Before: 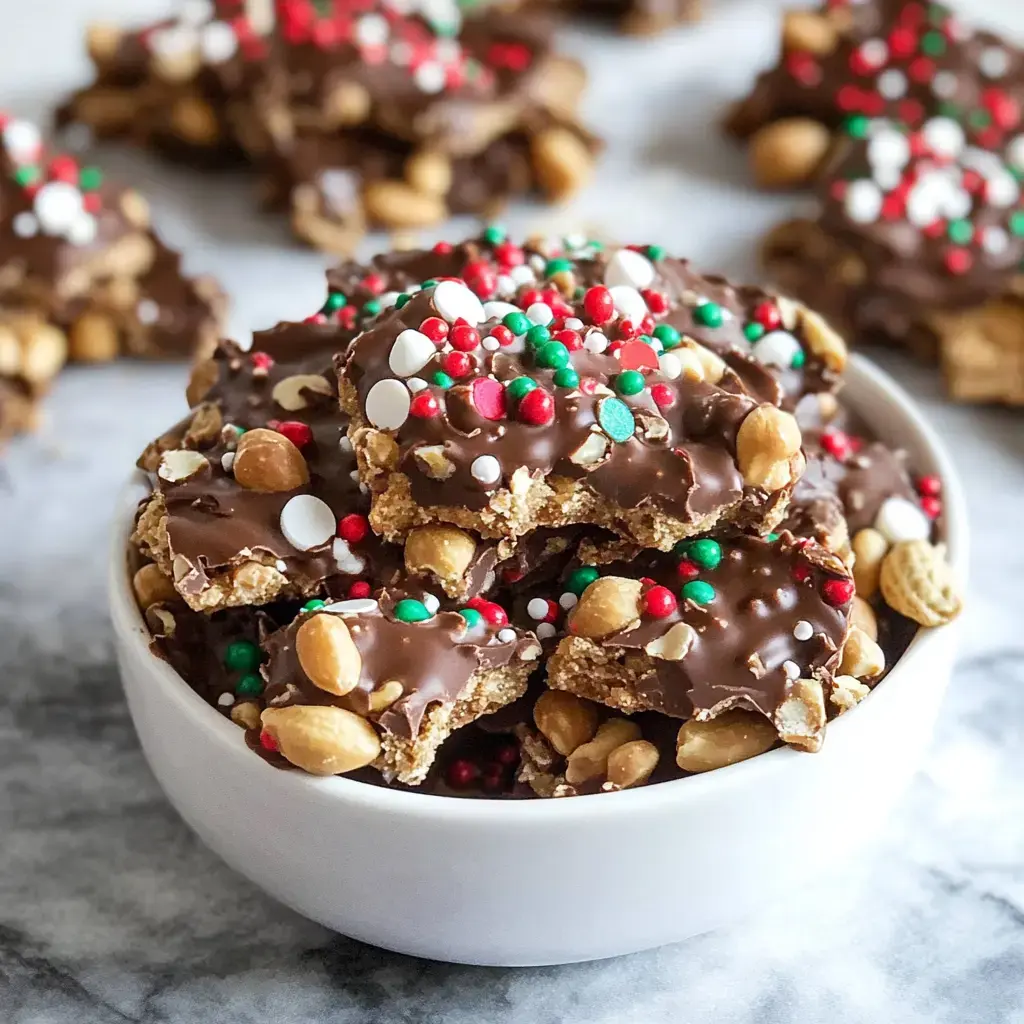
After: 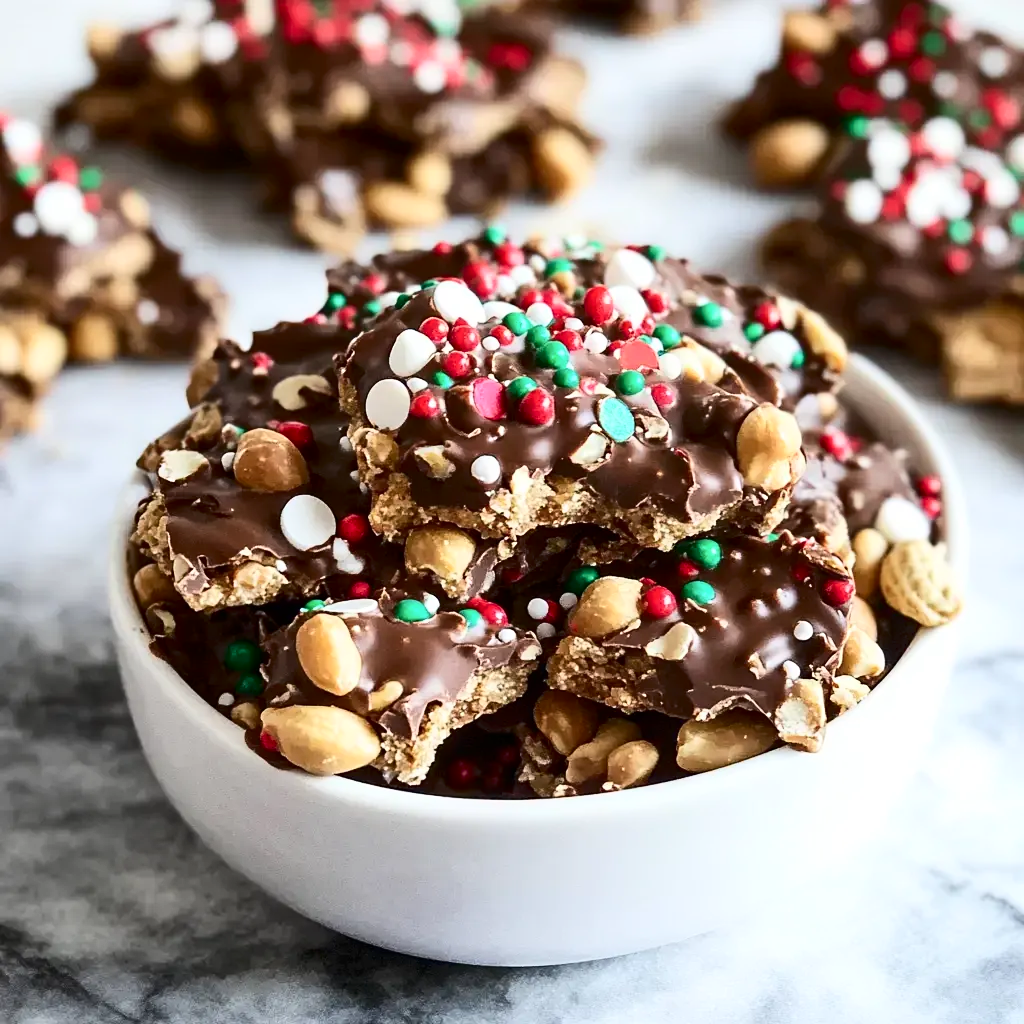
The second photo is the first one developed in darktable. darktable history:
sharpen: radius 5.289, amount 0.313, threshold 26.369
contrast brightness saturation: contrast 0.28
